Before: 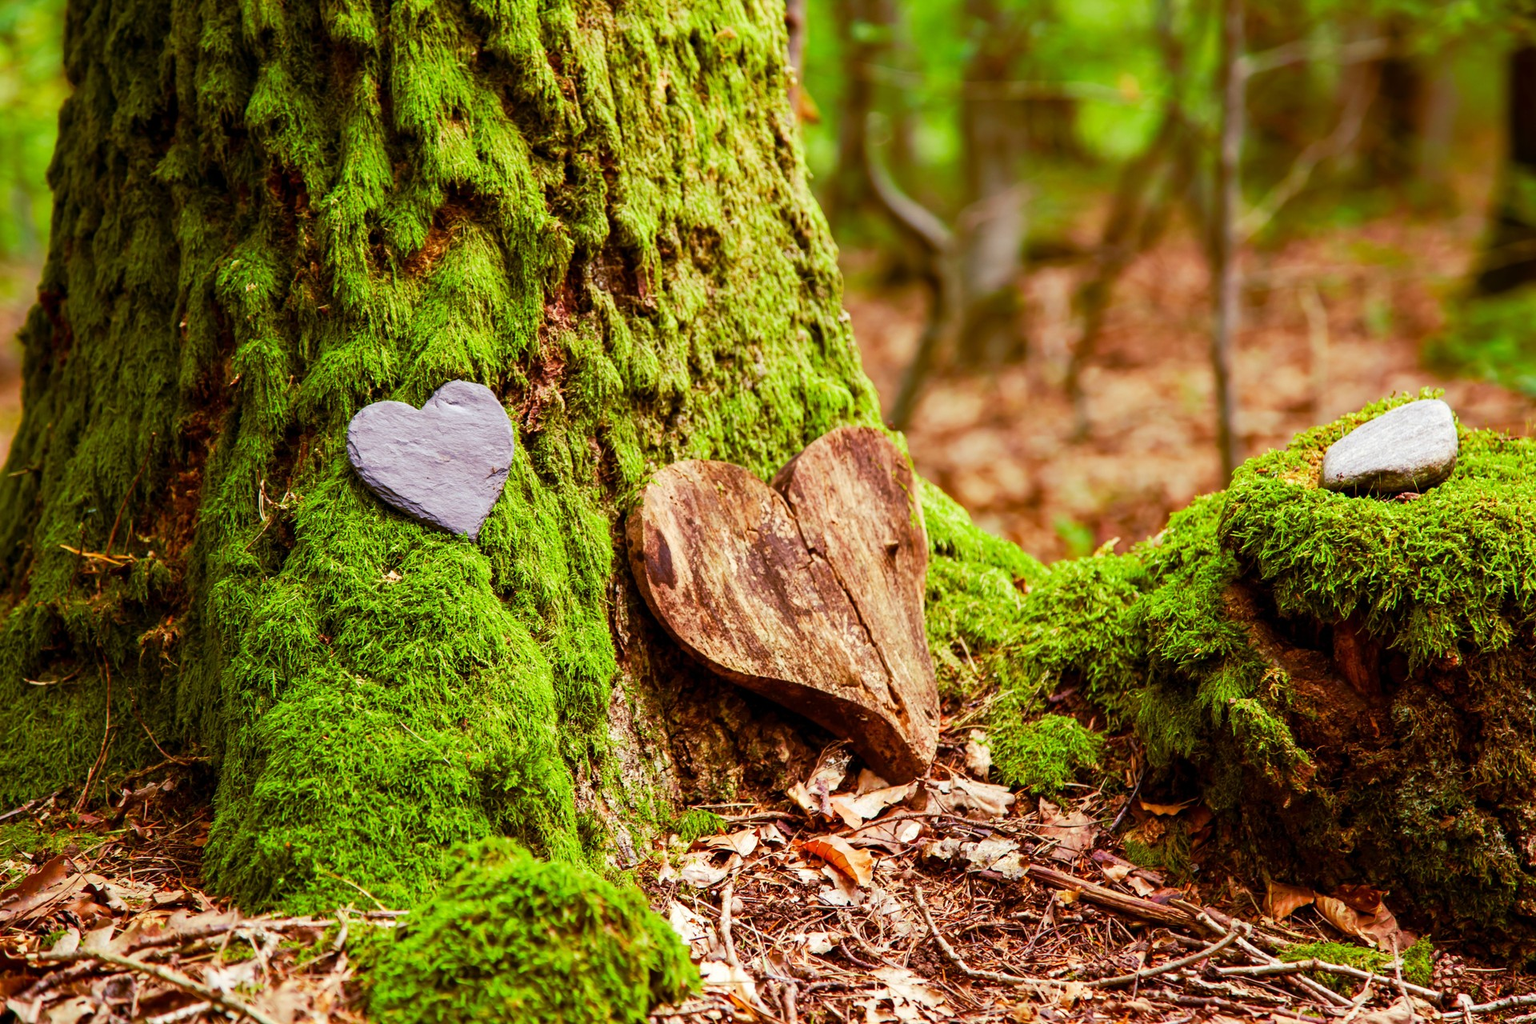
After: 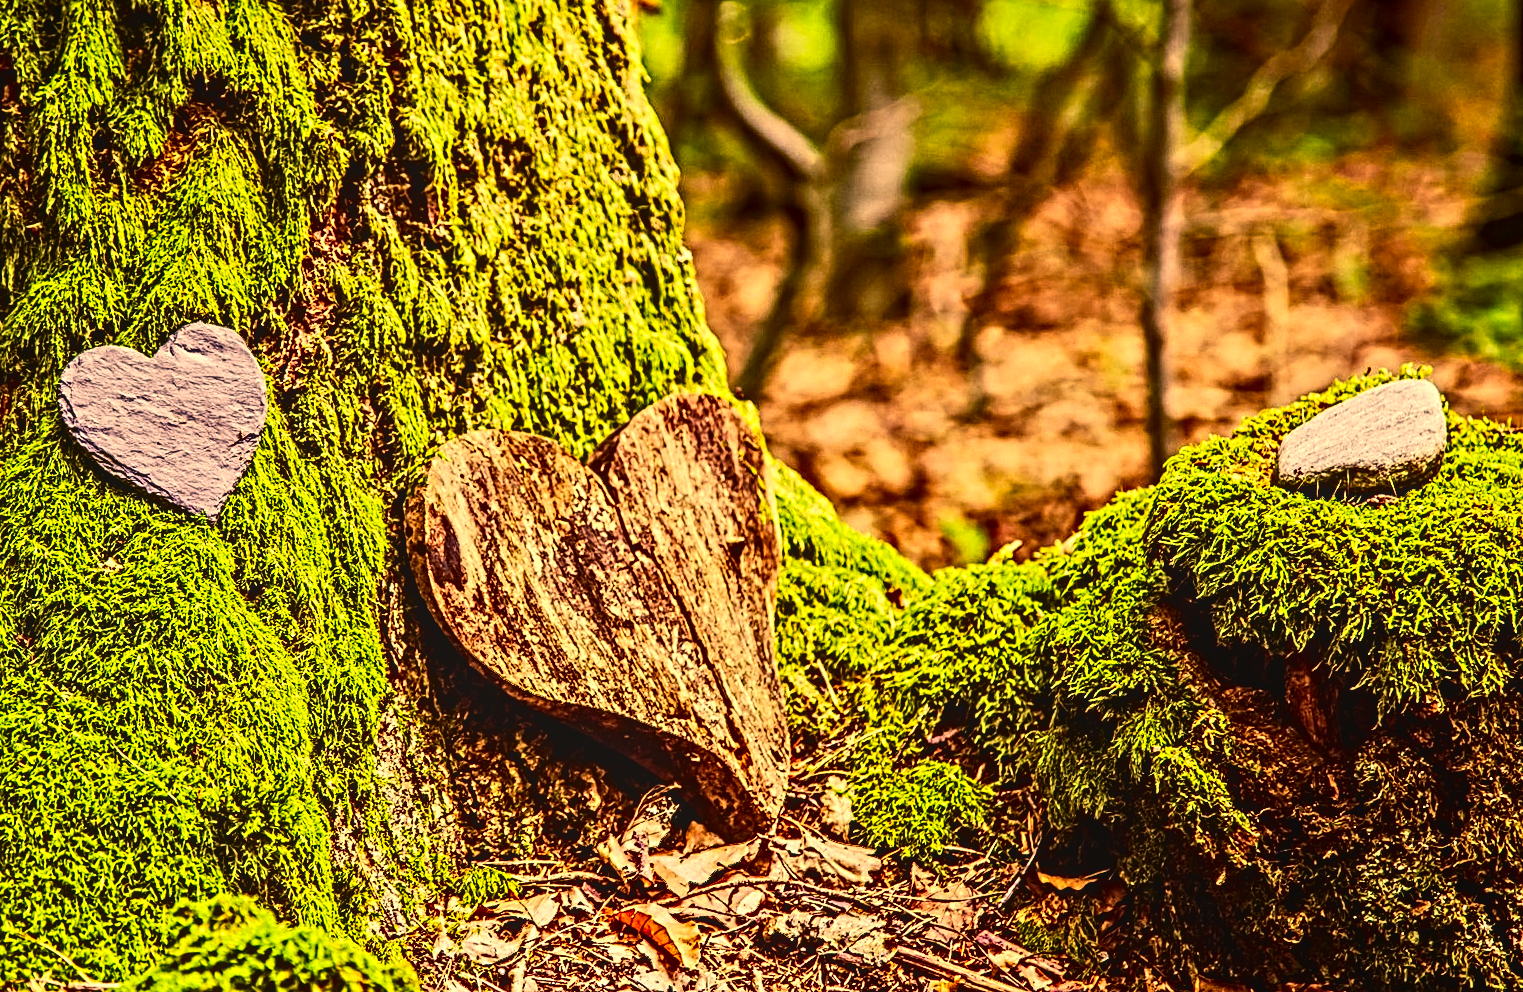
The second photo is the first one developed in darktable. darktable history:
contrast brightness saturation: contrast 0.28
rotate and perspective: rotation 1.57°, crop left 0.018, crop right 0.982, crop top 0.039, crop bottom 0.961
sharpen: amount 0.2
contrast equalizer: octaves 7, y [[0.406, 0.494, 0.589, 0.753, 0.877, 0.999], [0.5 ×6], [0.5 ×6], [0 ×6], [0 ×6]]
local contrast: detail 110%
color correction: highlights a* 15, highlights b* 31.55
crop: left 19.159%, top 9.58%, bottom 9.58%
